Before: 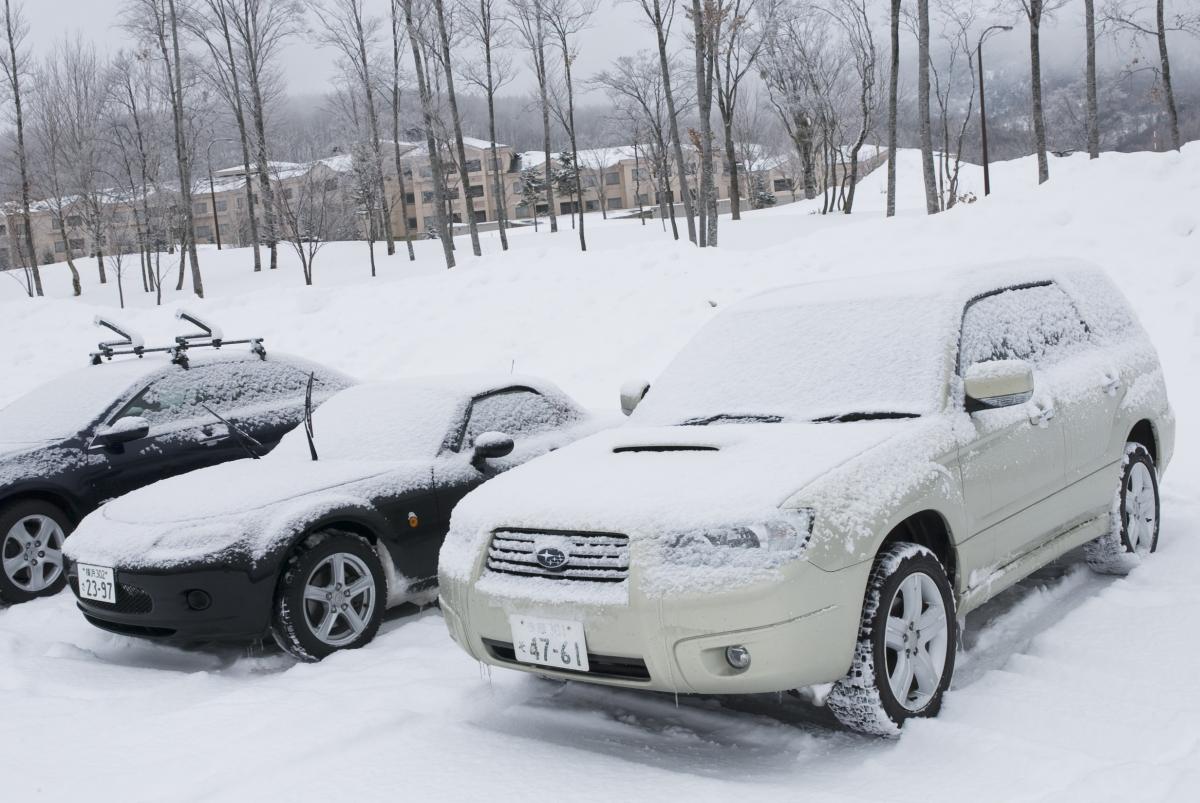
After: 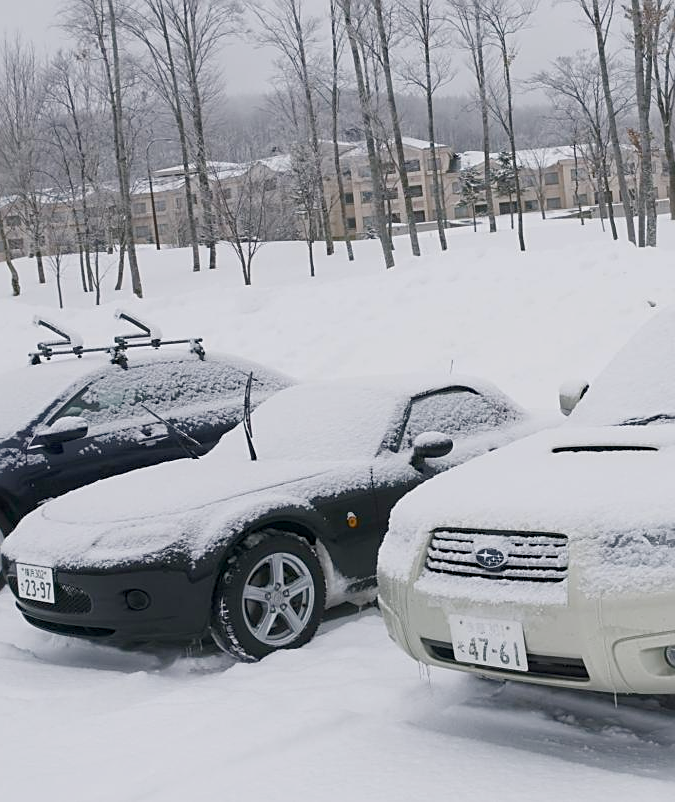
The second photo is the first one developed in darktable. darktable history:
sharpen: on, module defaults
crop: left 5.114%, right 38.589%
color balance rgb: shadows lift › chroma 1%, shadows lift › hue 113°, highlights gain › chroma 0.2%, highlights gain › hue 333°, perceptual saturation grading › global saturation 20%, perceptual saturation grading › highlights -50%, perceptual saturation grading › shadows 25%, contrast -10%
